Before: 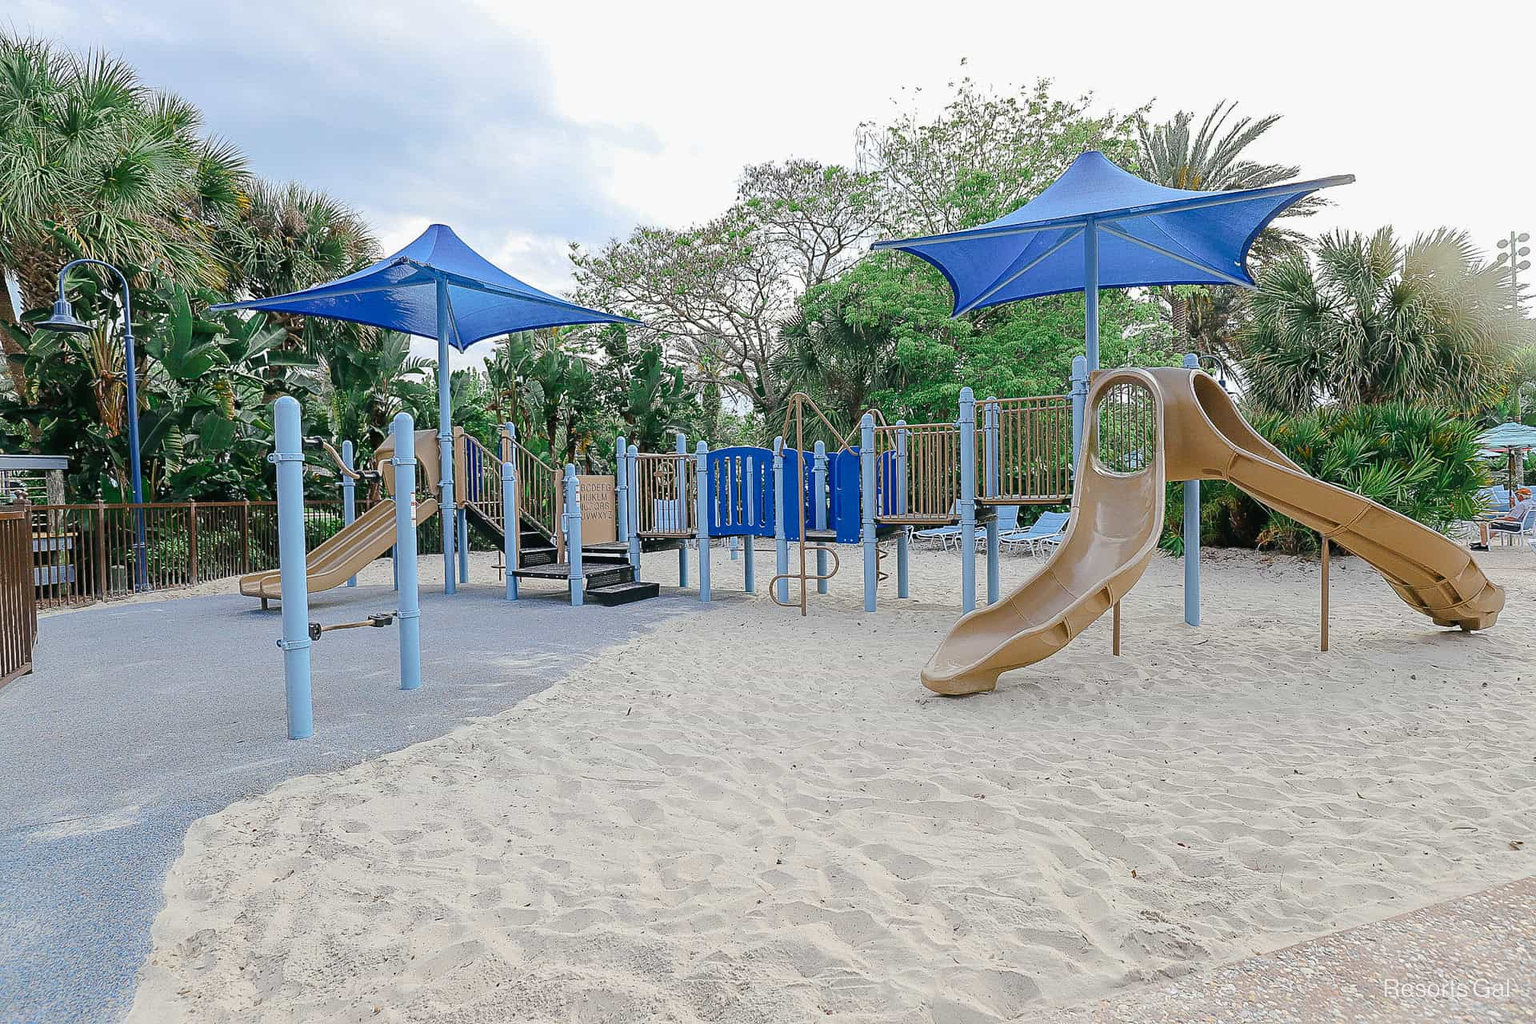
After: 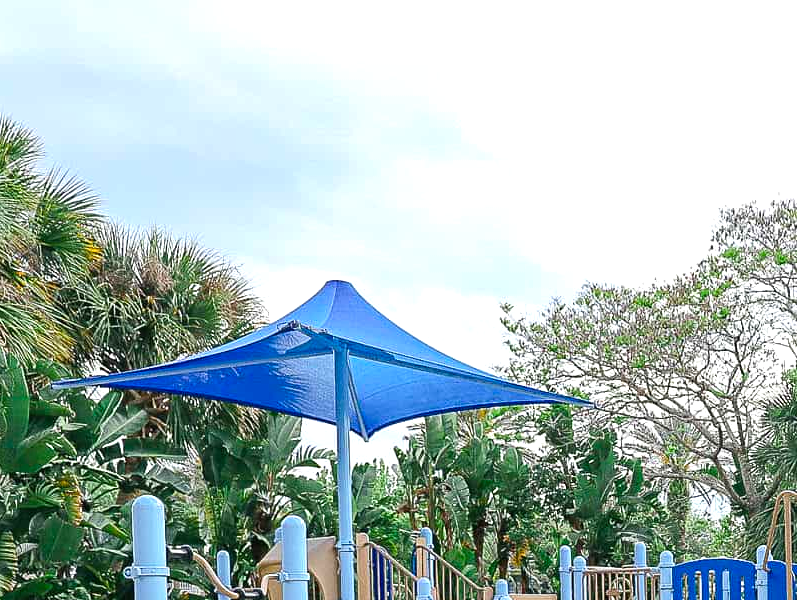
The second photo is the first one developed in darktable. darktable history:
exposure: black level correction 0, exposure 0.498 EV, compensate exposure bias true, compensate highlight preservation false
crop and rotate: left 10.997%, top 0.057%, right 47.457%, bottom 53.012%
color balance rgb: perceptual saturation grading › global saturation 19.367%, global vibrance 0.581%
